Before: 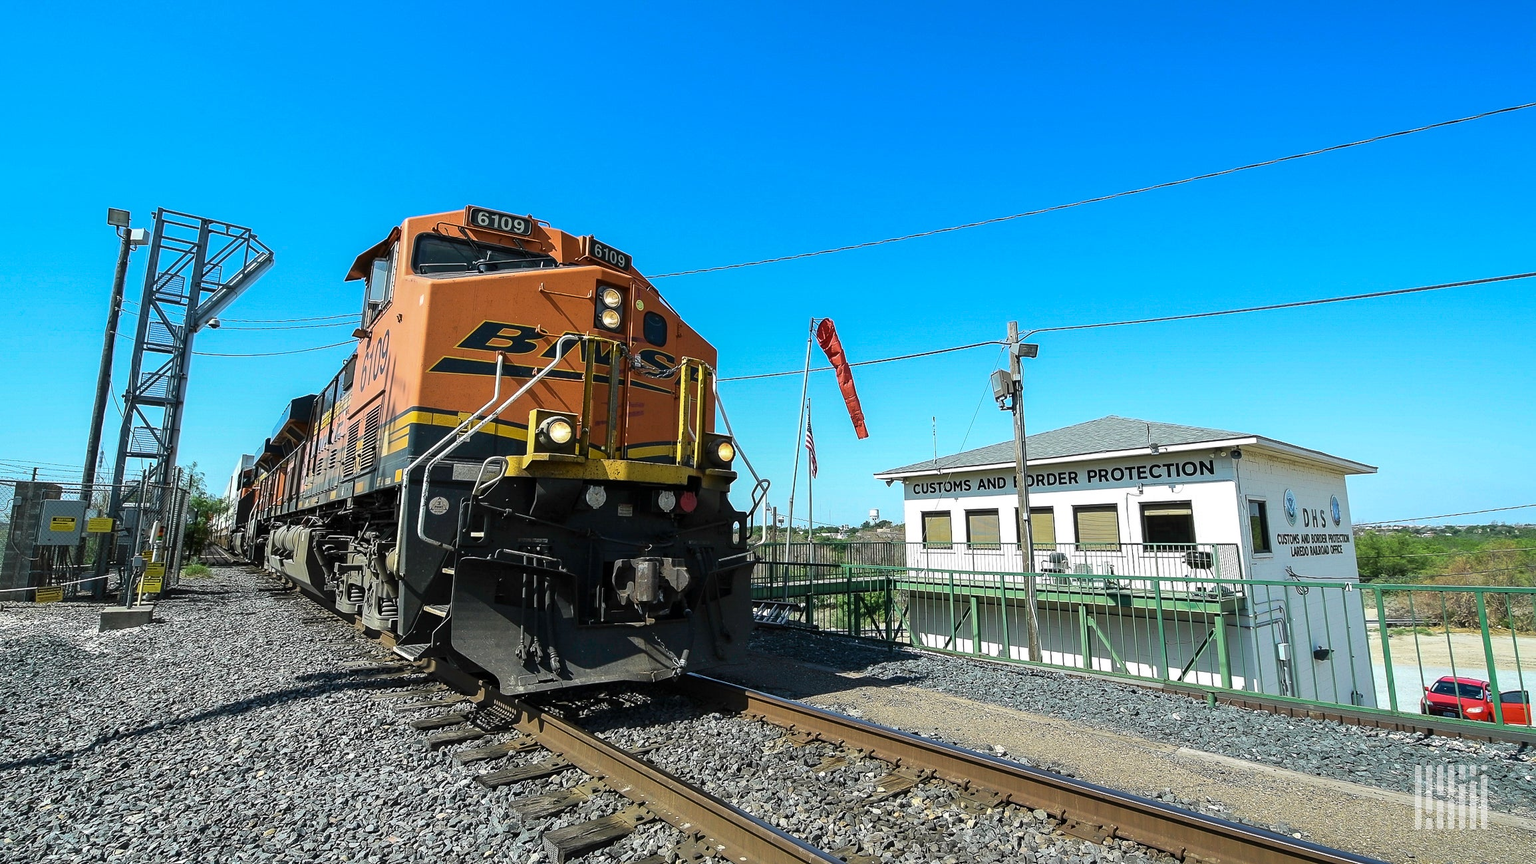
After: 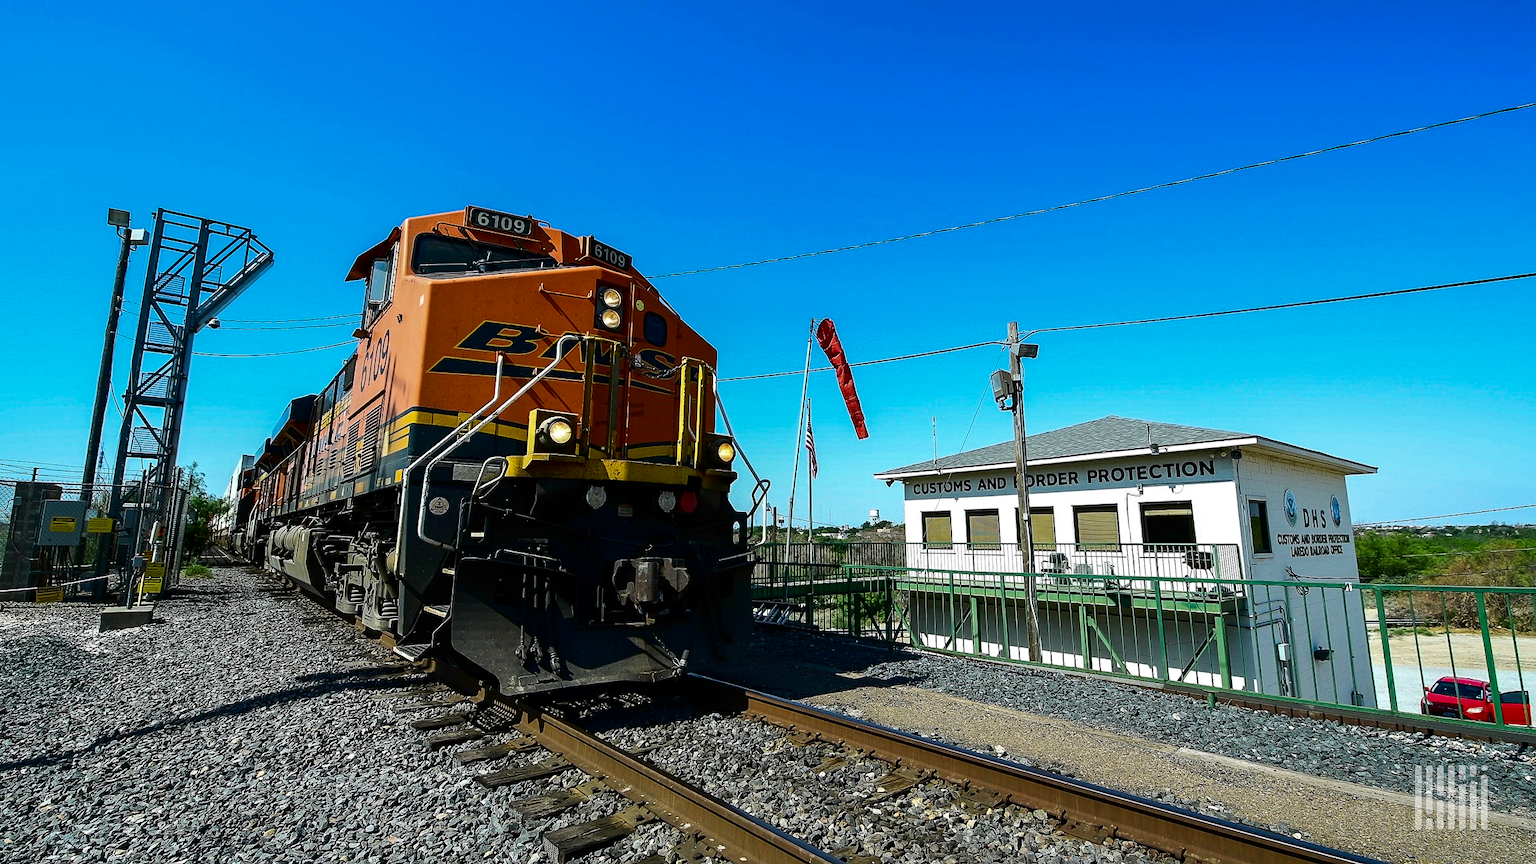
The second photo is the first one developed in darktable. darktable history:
contrast brightness saturation: contrast 0.104, brightness -0.269, saturation 0.142
contrast equalizer: octaves 7, y [[0.5, 0.504, 0.515, 0.527, 0.535, 0.534], [0.5 ×6], [0.491, 0.387, 0.179, 0.068, 0.068, 0.068], [0 ×5, 0.023], [0 ×6]], mix 0.145
